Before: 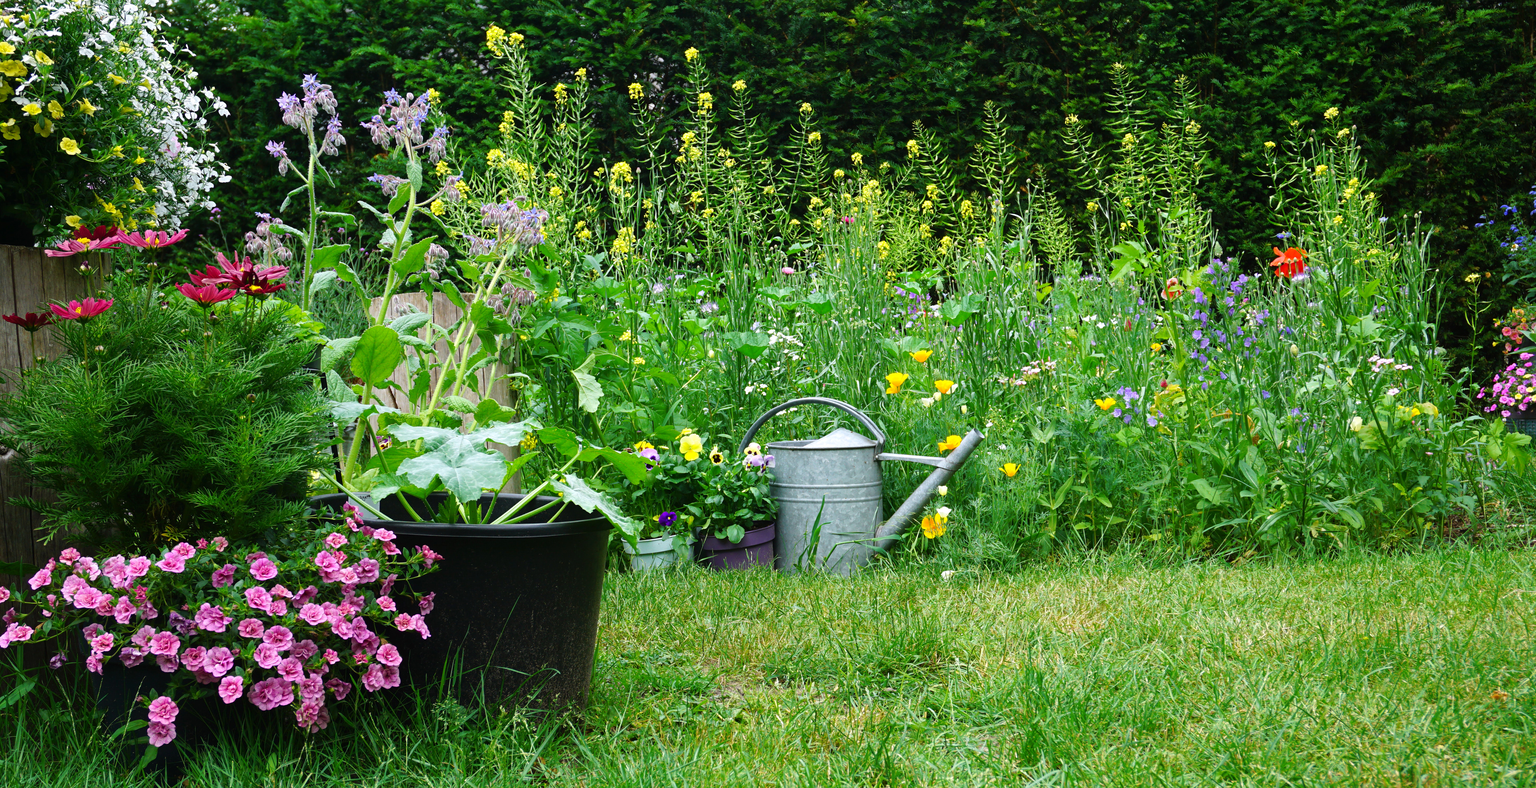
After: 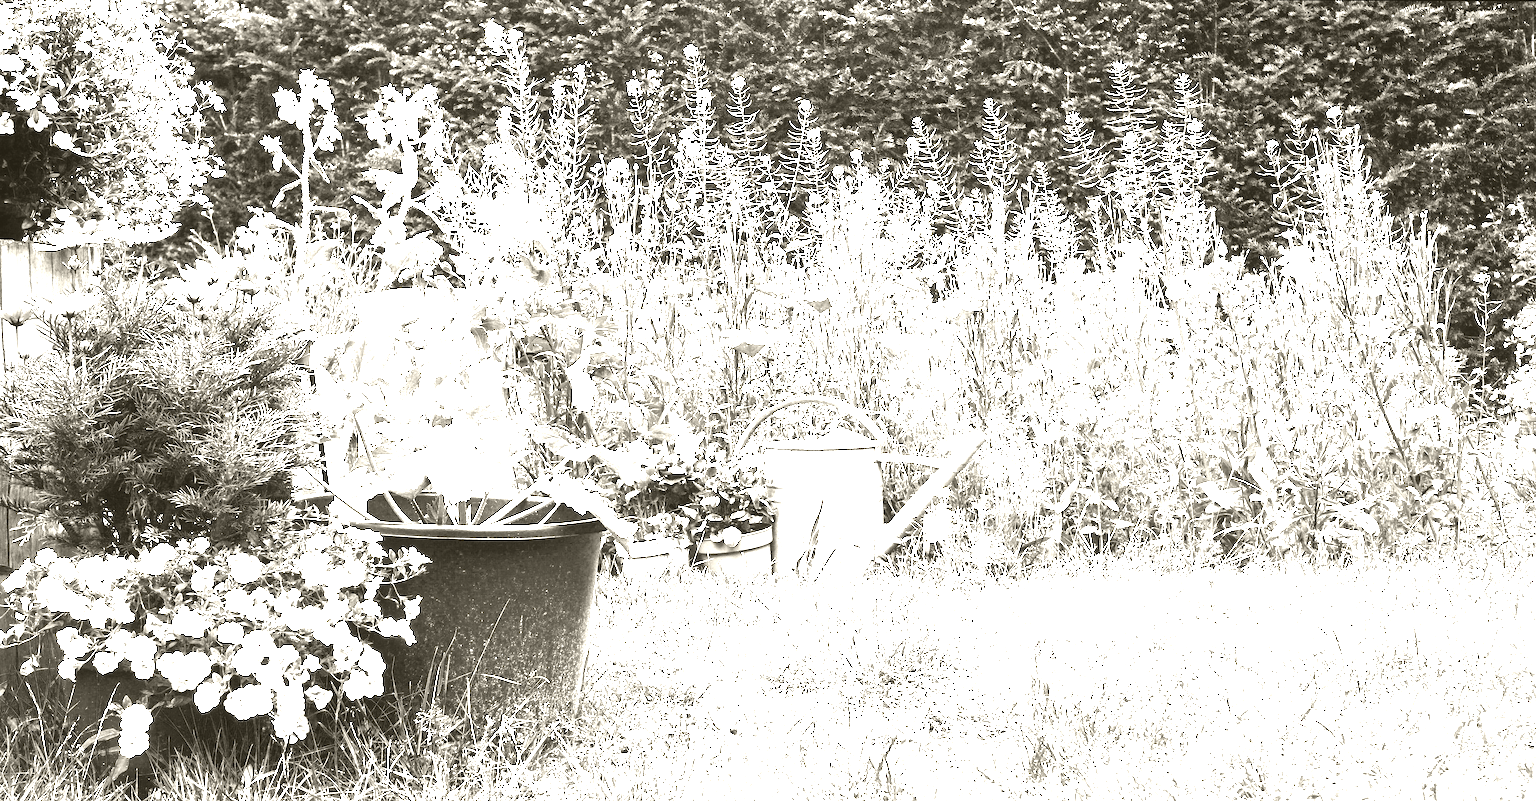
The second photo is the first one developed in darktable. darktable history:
tone equalizer: -8 EV -0.75 EV, -7 EV -0.7 EV, -6 EV -0.6 EV, -5 EV -0.4 EV, -3 EV 0.4 EV, -2 EV 0.6 EV, -1 EV 0.7 EV, +0 EV 0.75 EV, edges refinement/feathering 500, mask exposure compensation -1.57 EV, preserve details no
white balance: red 8, blue 8
colorize: hue 41.44°, saturation 22%, source mix 60%, lightness 10.61%
exposure: exposure 0.943 EV, compensate highlight preservation false
color zones: curves: ch0 [(0.25, 0.5) (0.428, 0.473) (0.75, 0.5)]; ch1 [(0.243, 0.479) (0.398, 0.452) (0.75, 0.5)]
rotate and perspective: rotation 0.226°, lens shift (vertical) -0.042, crop left 0.023, crop right 0.982, crop top 0.006, crop bottom 0.994
contrast brightness saturation: saturation -0.05
